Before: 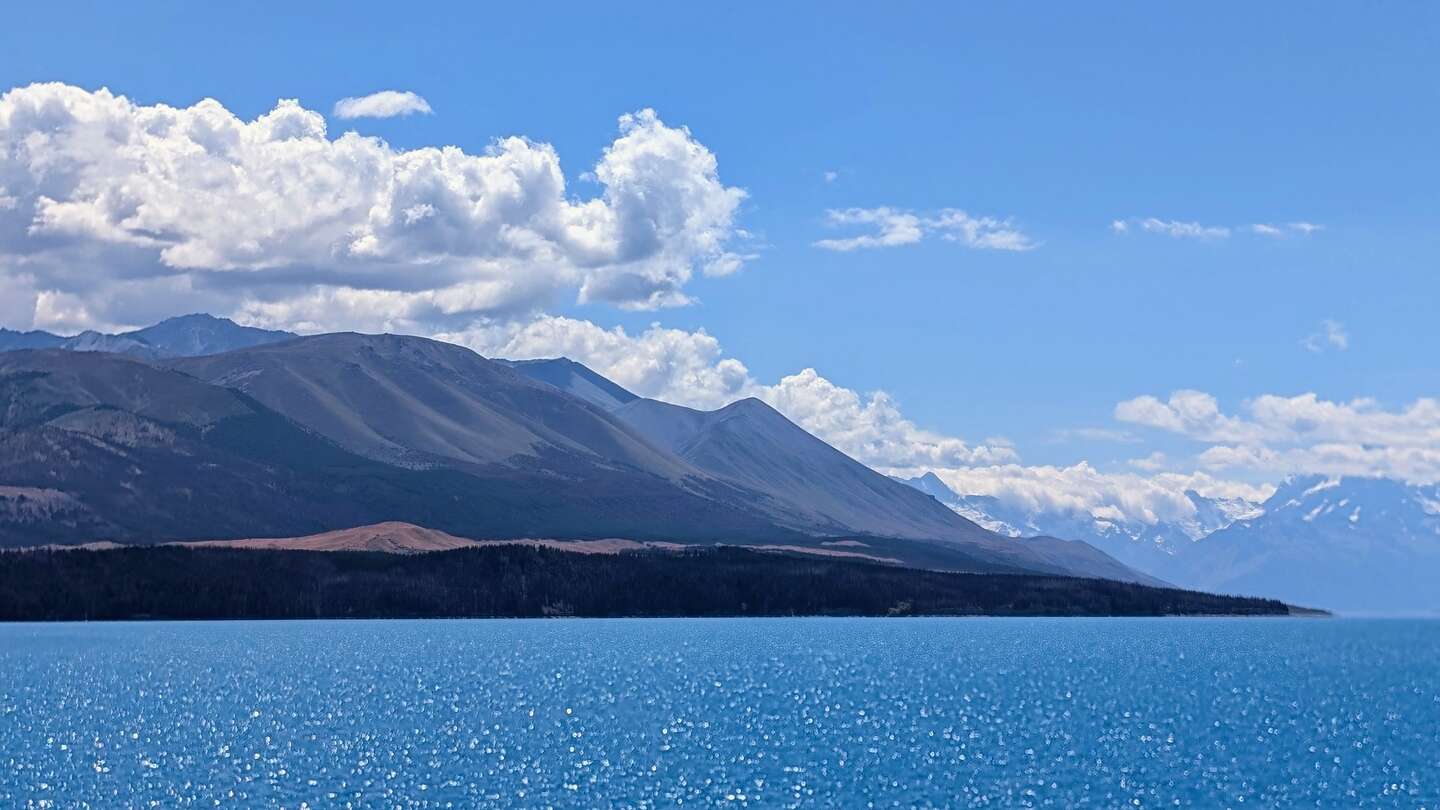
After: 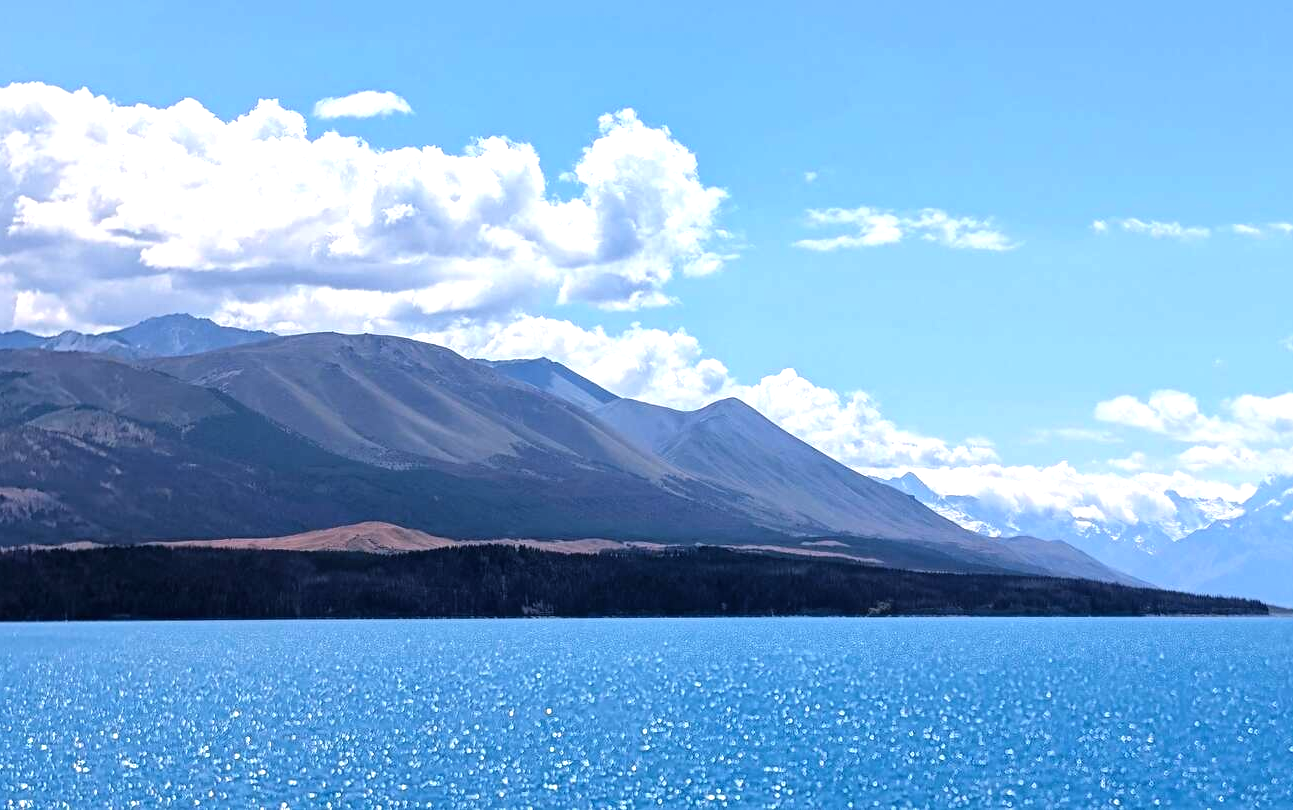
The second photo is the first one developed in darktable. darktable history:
crop and rotate: left 1.417%, right 8.741%
tone equalizer: -8 EV -0.784 EV, -7 EV -0.725 EV, -6 EV -0.636 EV, -5 EV -0.38 EV, -3 EV 0.371 EV, -2 EV 0.6 EV, -1 EV 0.689 EV, +0 EV 0.775 EV
